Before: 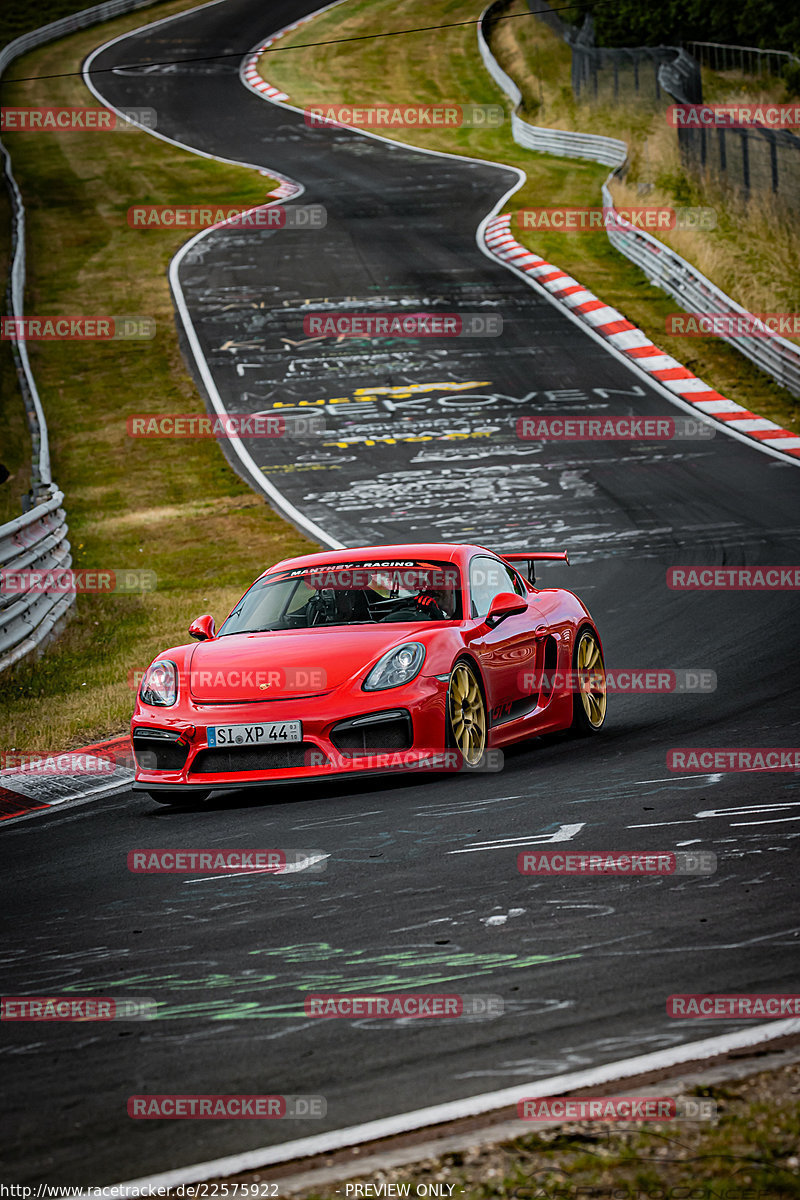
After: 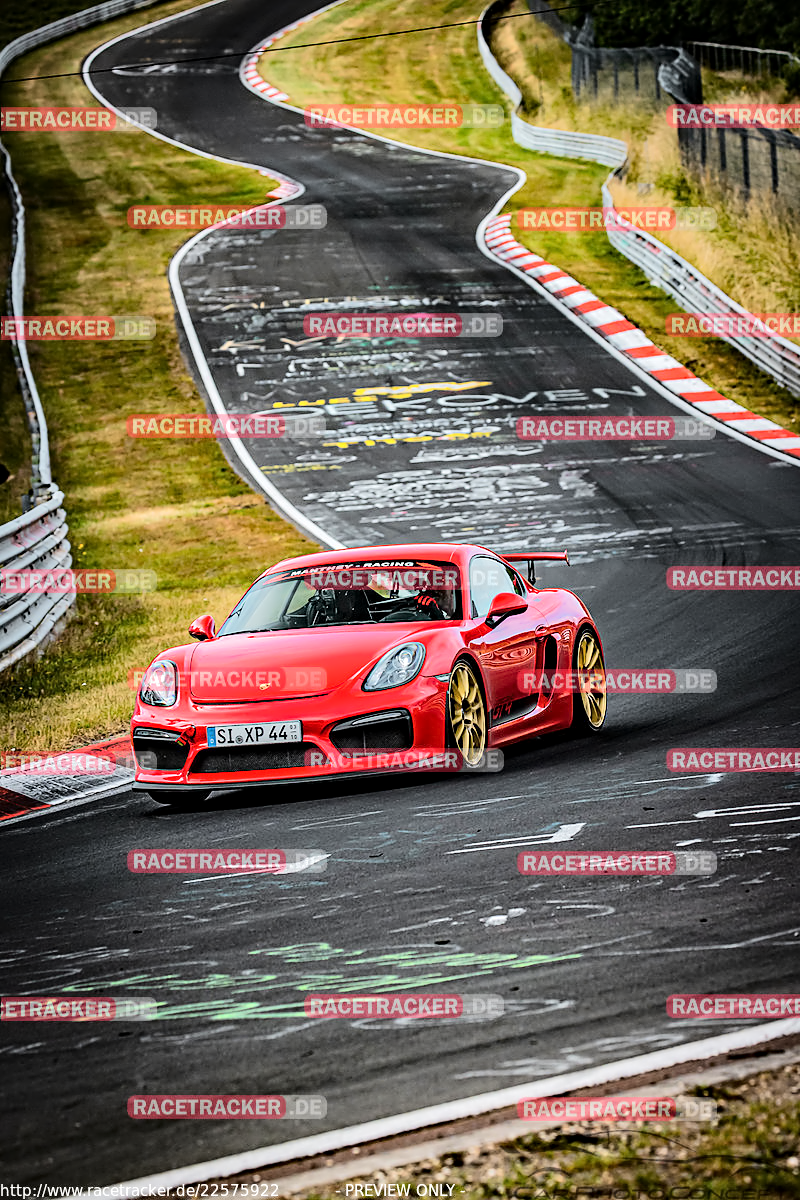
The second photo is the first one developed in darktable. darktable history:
tone equalizer: -7 EV 0.151 EV, -6 EV 0.618 EV, -5 EV 1.15 EV, -4 EV 1.35 EV, -3 EV 1.13 EV, -2 EV 0.6 EV, -1 EV 0.16 EV, edges refinement/feathering 500, mask exposure compensation -1.57 EV, preserve details no
contrast equalizer: octaves 7, y [[0.5, 0.542, 0.583, 0.625, 0.667, 0.708], [0.5 ×6], [0.5 ×6], [0, 0.033, 0.067, 0.1, 0.133, 0.167], [0, 0.05, 0.1, 0.15, 0.2, 0.25]], mix 0.297
